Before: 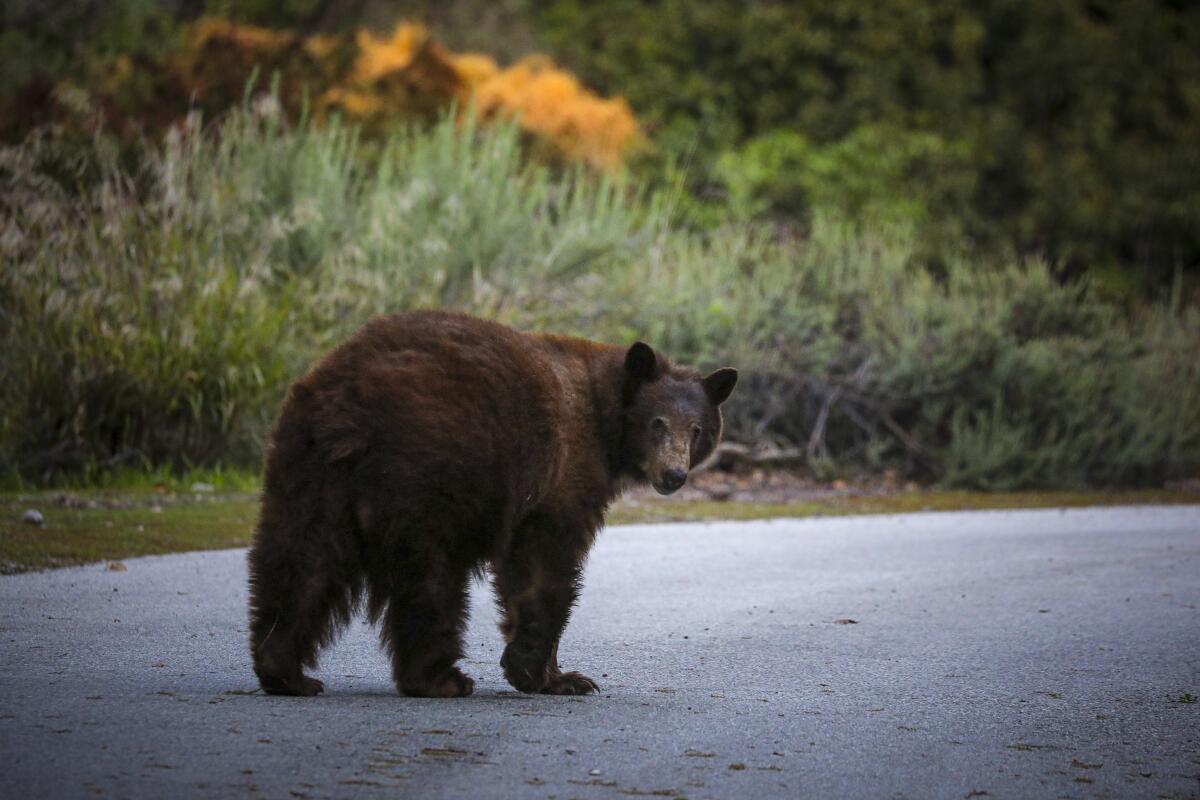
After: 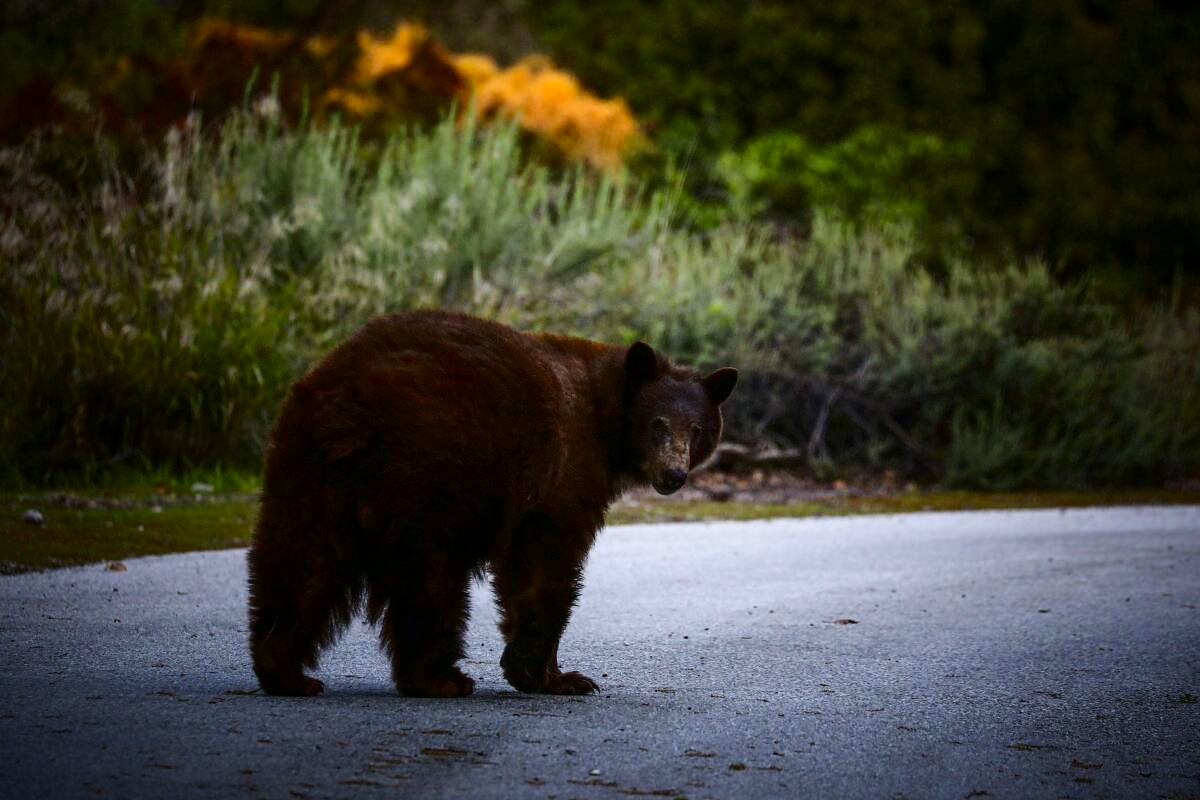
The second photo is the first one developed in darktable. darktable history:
contrast brightness saturation: contrast 0.217, brightness -0.189, saturation 0.243
